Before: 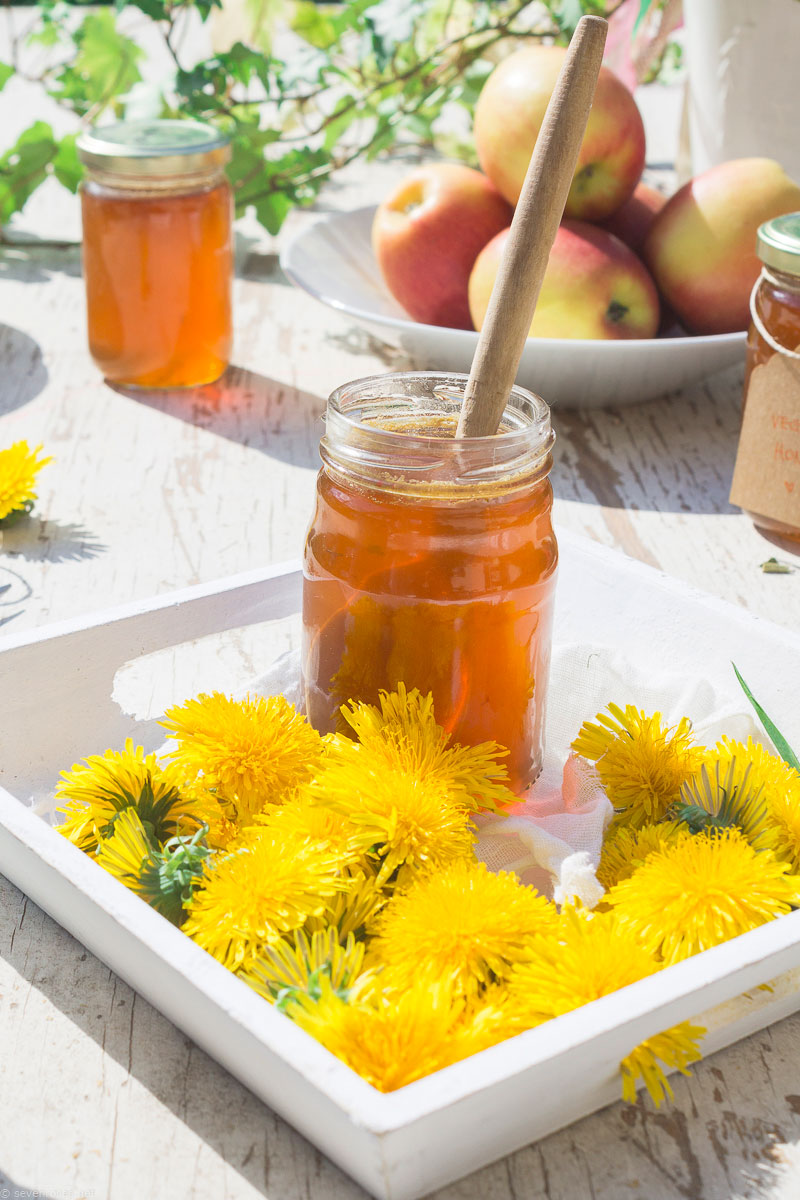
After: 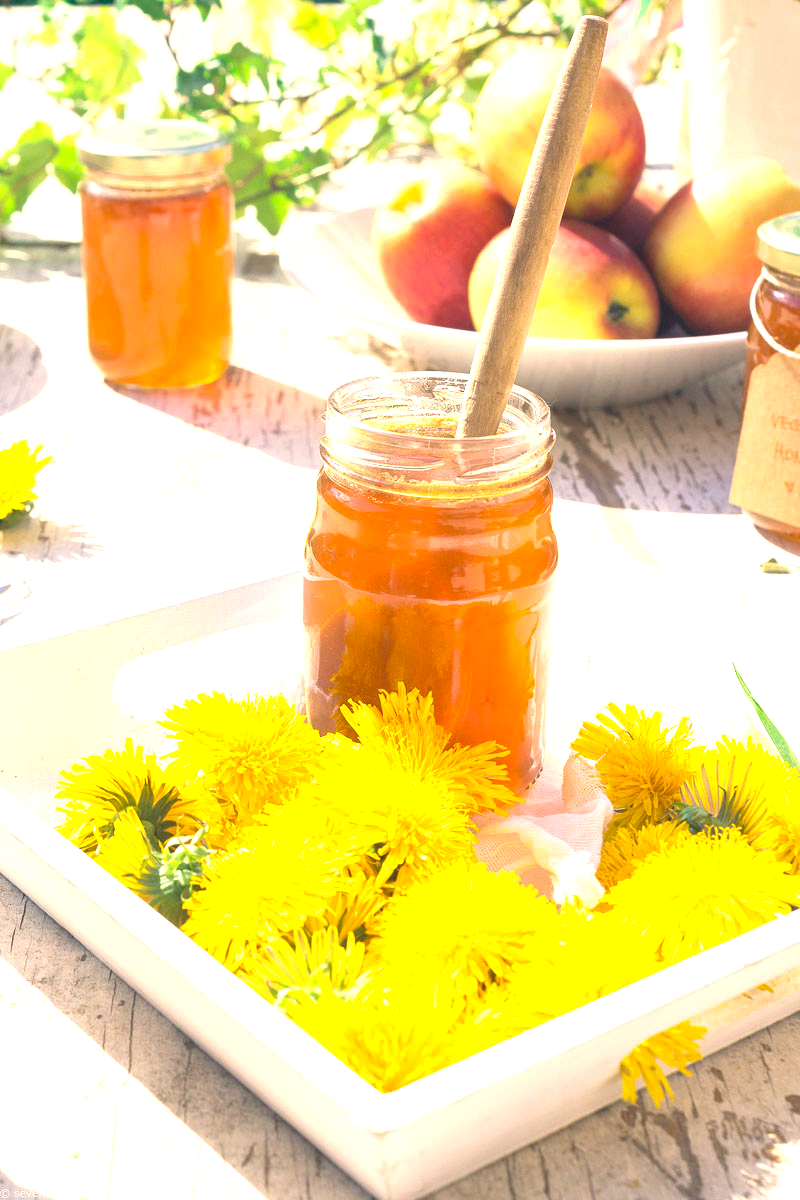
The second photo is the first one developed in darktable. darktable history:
color correction: highlights a* 10.32, highlights b* 14.66, shadows a* -9.59, shadows b* -15.02
exposure: exposure 1 EV, compensate highlight preservation false
haze removal: strength 0.12, distance 0.25, compatibility mode true, adaptive false
